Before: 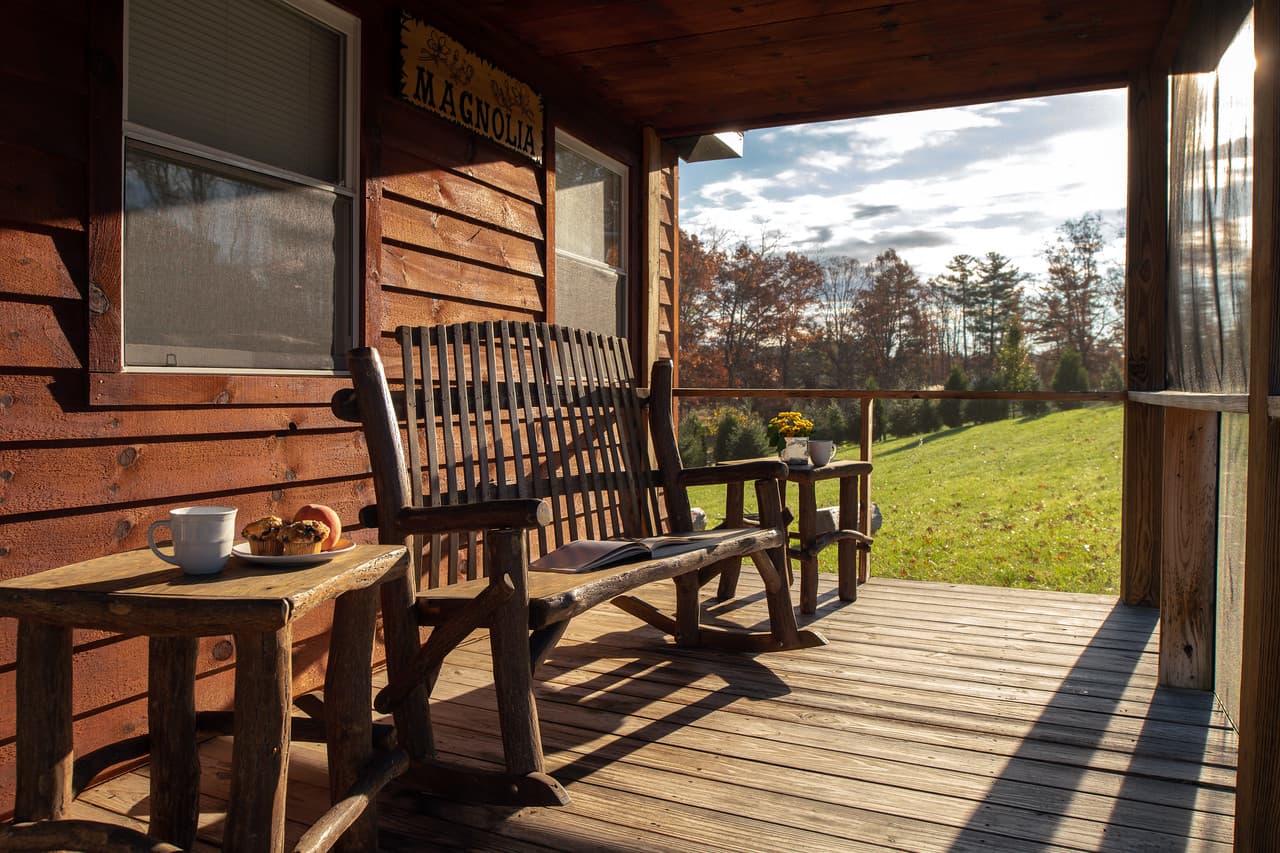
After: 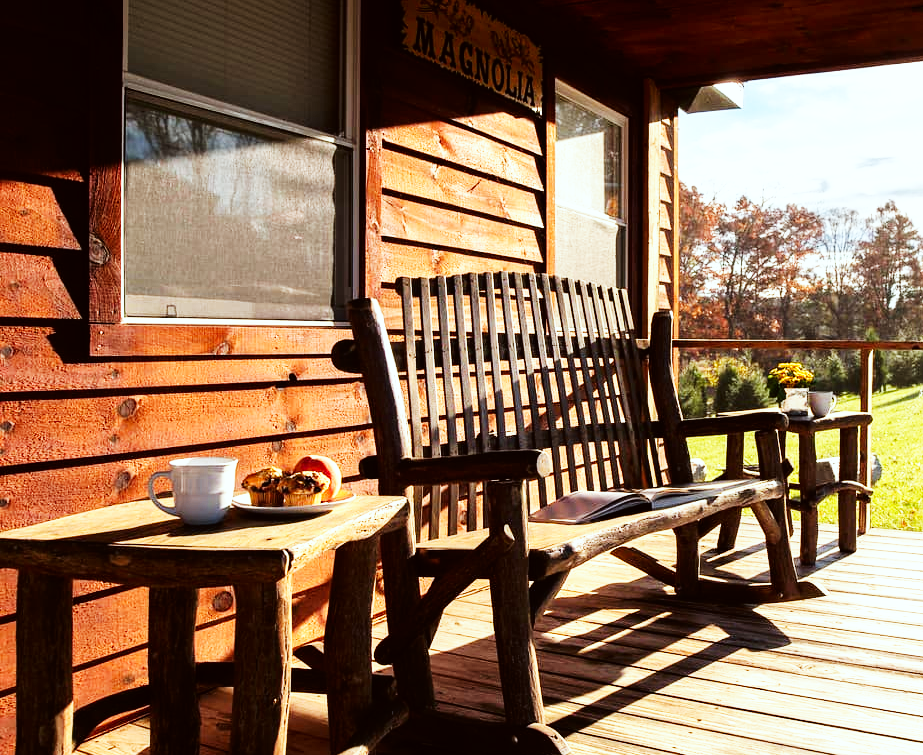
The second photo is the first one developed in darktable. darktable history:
crop: top 5.775%, right 27.85%, bottom 5.654%
tone equalizer: -8 EV -0.414 EV, -7 EV -0.399 EV, -6 EV -0.348 EV, -5 EV -0.243 EV, -3 EV 0.198 EV, -2 EV 0.338 EV, -1 EV 0.368 EV, +0 EV 0.421 EV
base curve: curves: ch0 [(0, 0) (0.007, 0.004) (0.027, 0.03) (0.046, 0.07) (0.207, 0.54) (0.442, 0.872) (0.673, 0.972) (1, 1)], preserve colors none
color correction: highlights a* -2.8, highlights b* -2.54, shadows a* 2.28, shadows b* 2.88
